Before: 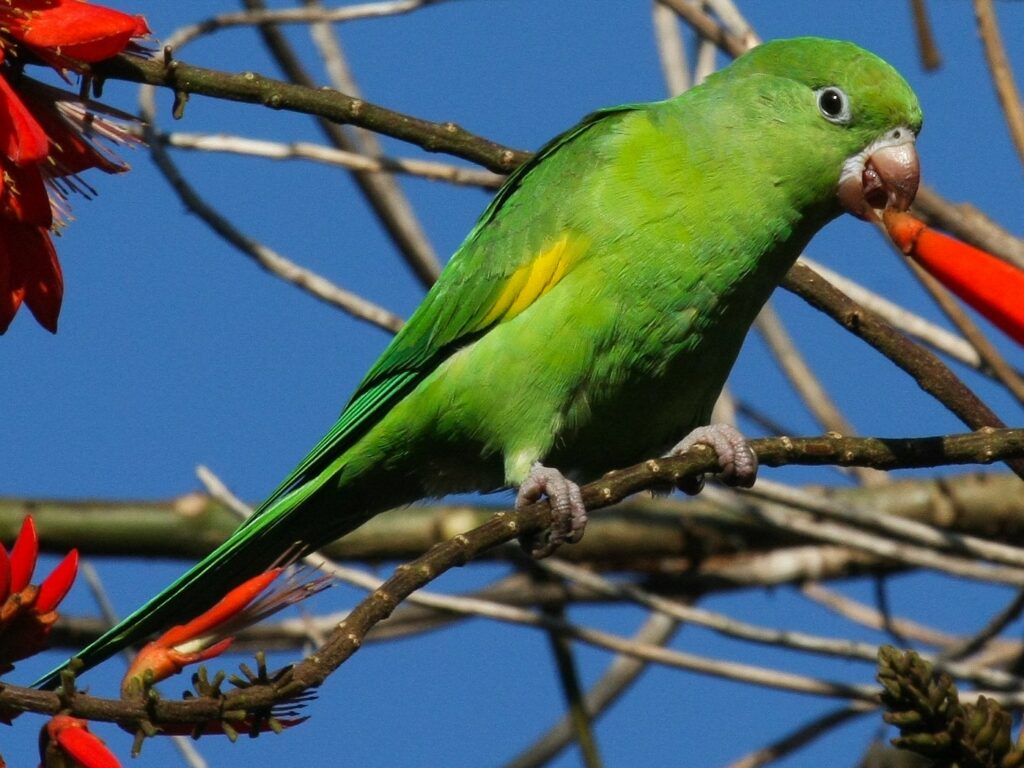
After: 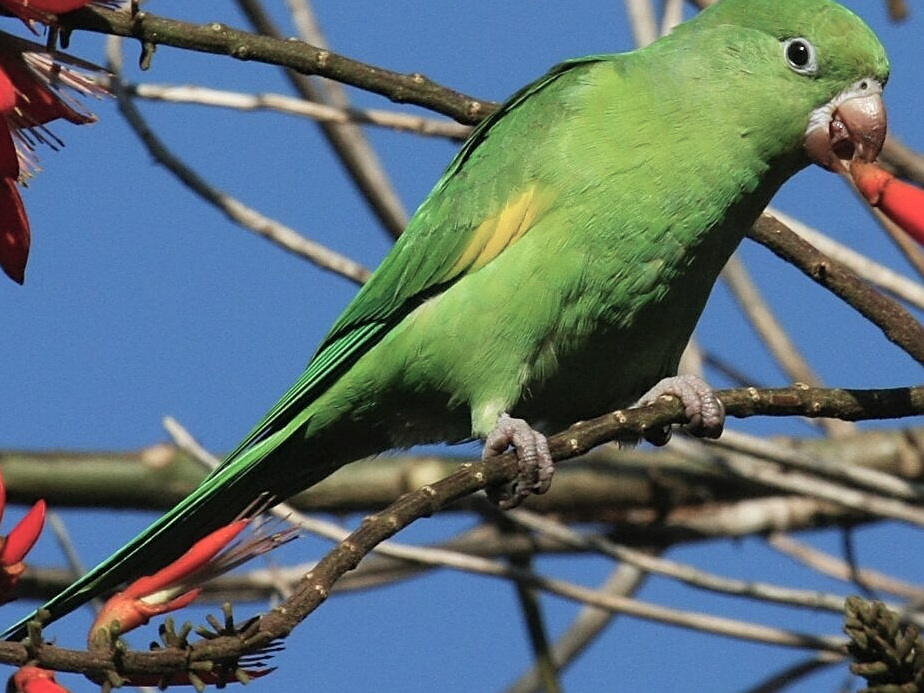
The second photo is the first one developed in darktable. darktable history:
crop: left 3.305%, top 6.436%, right 6.389%, bottom 3.258%
contrast brightness saturation: brightness 0.09, saturation 0.19
sharpen: on, module defaults
color balance: input saturation 100.43%, contrast fulcrum 14.22%, output saturation 70.41%
